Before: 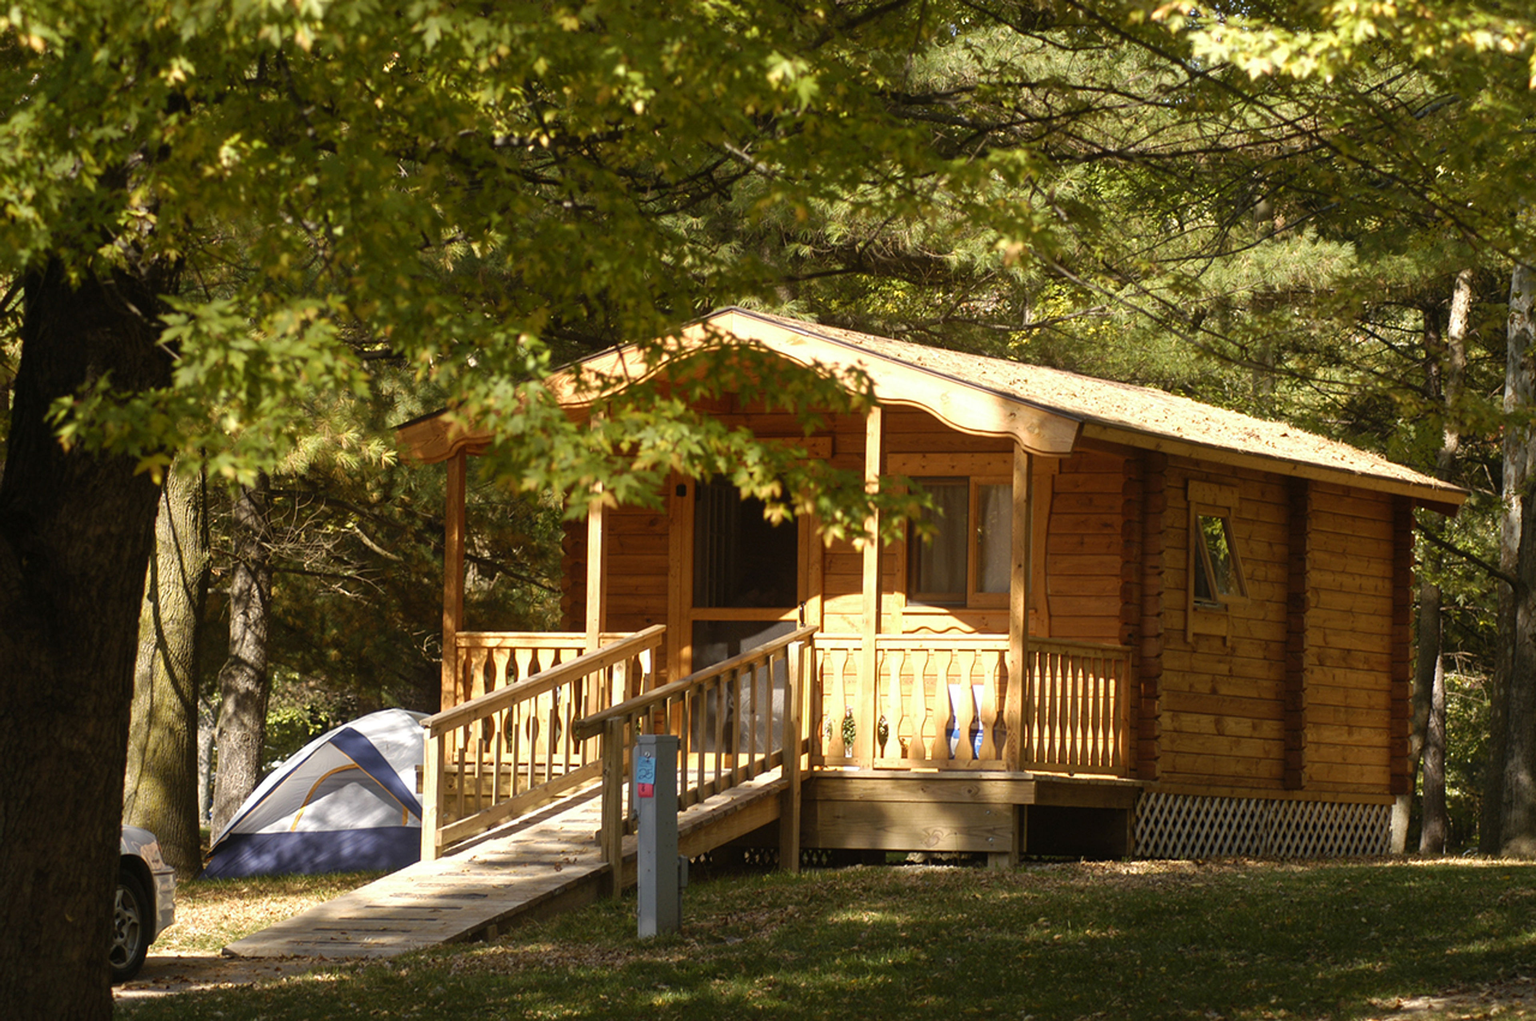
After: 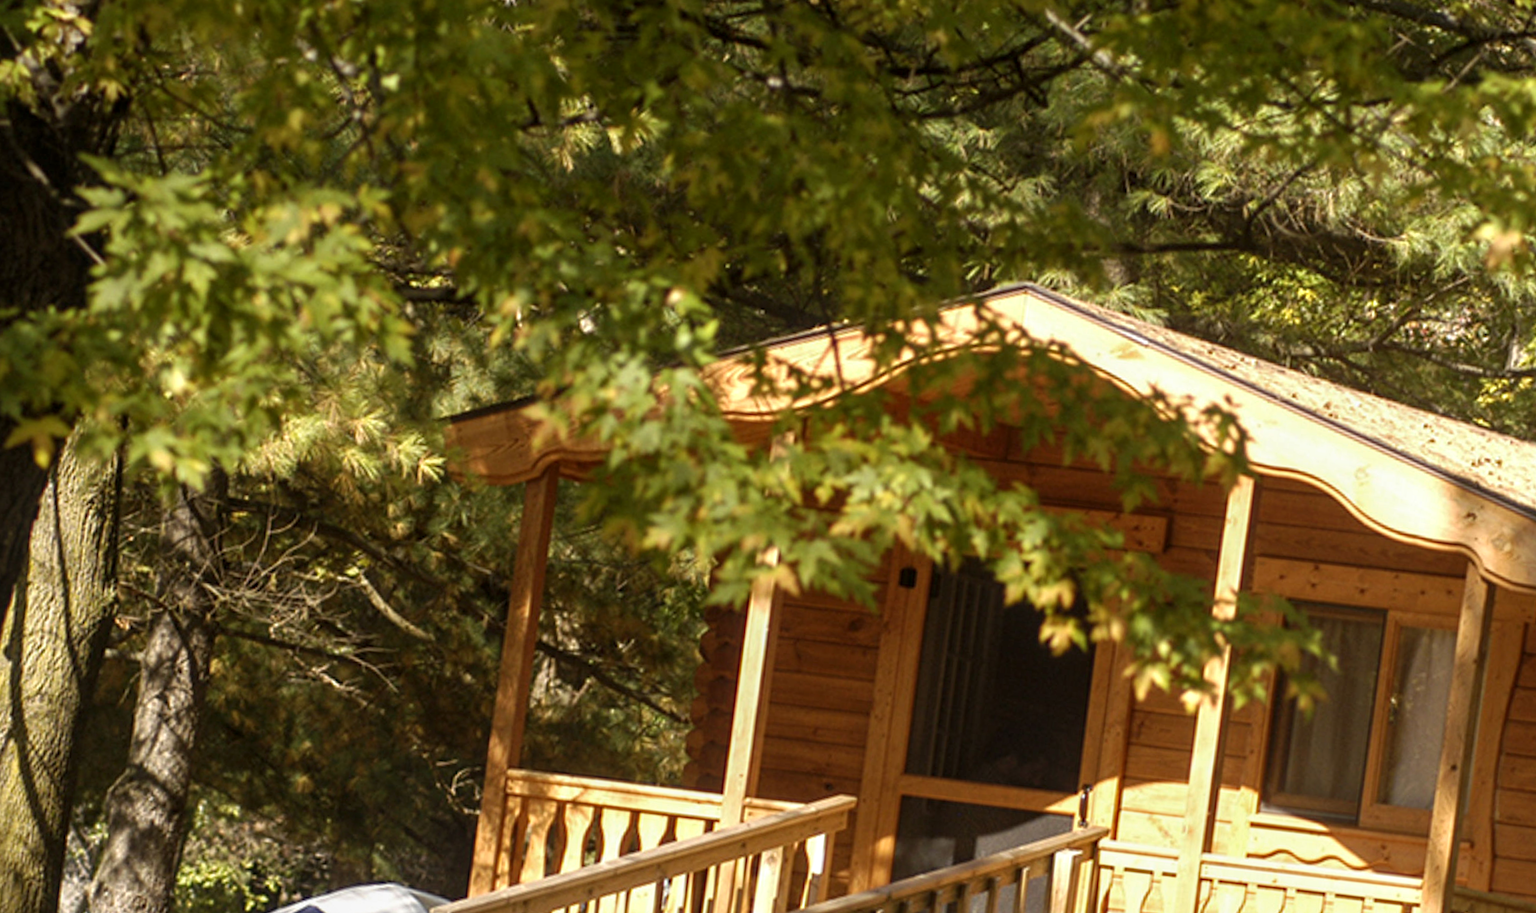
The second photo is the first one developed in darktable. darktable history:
local contrast: on, module defaults
crop and rotate: angle -6.62°, left 2.252%, top 6.993%, right 27.702%, bottom 30.322%
